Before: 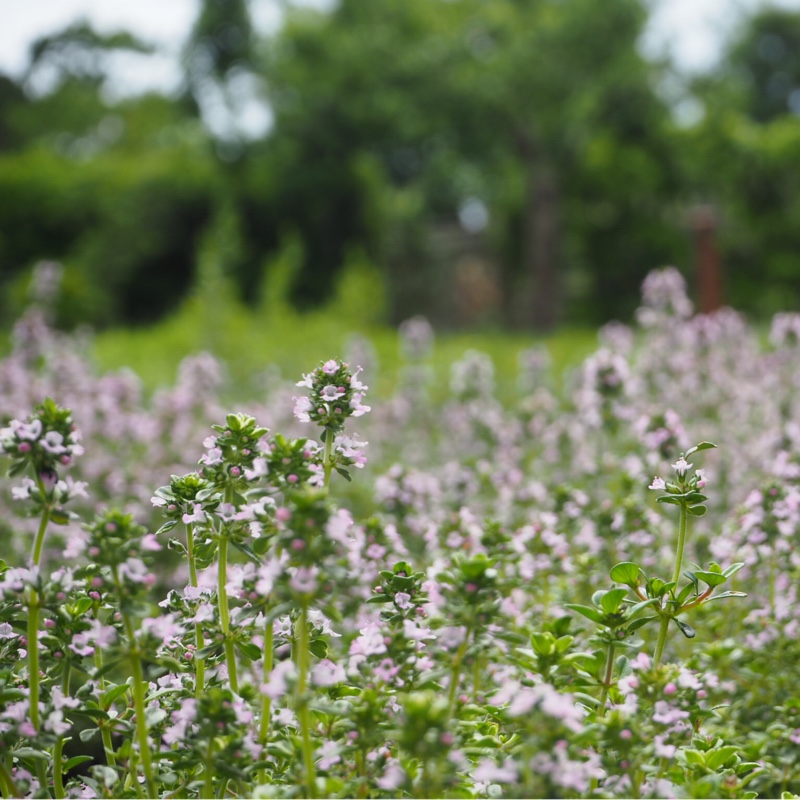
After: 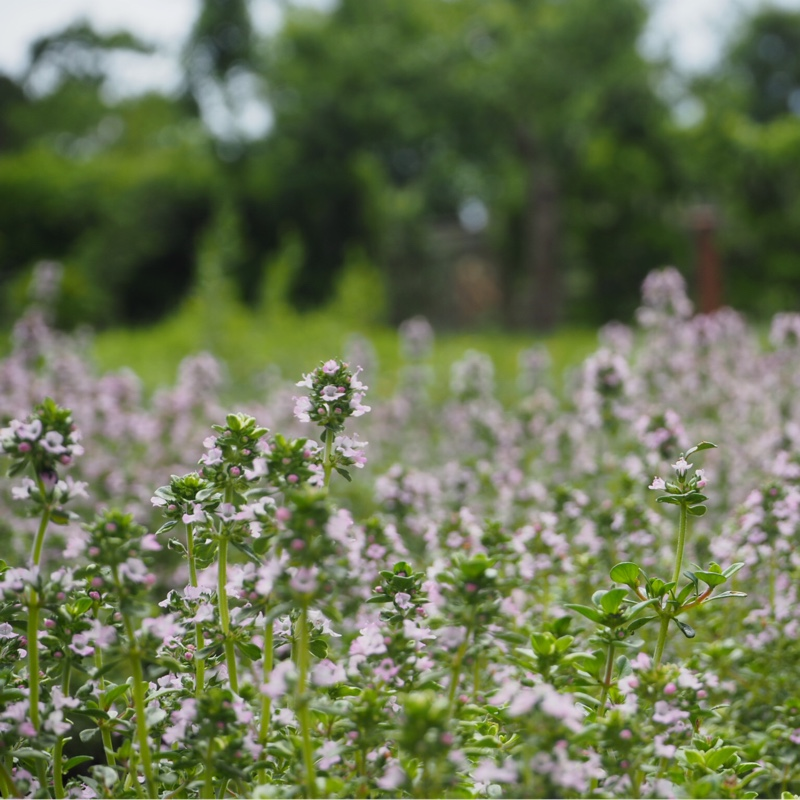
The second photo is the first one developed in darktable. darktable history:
exposure: exposure -0.157 EV, compensate highlight preservation false
